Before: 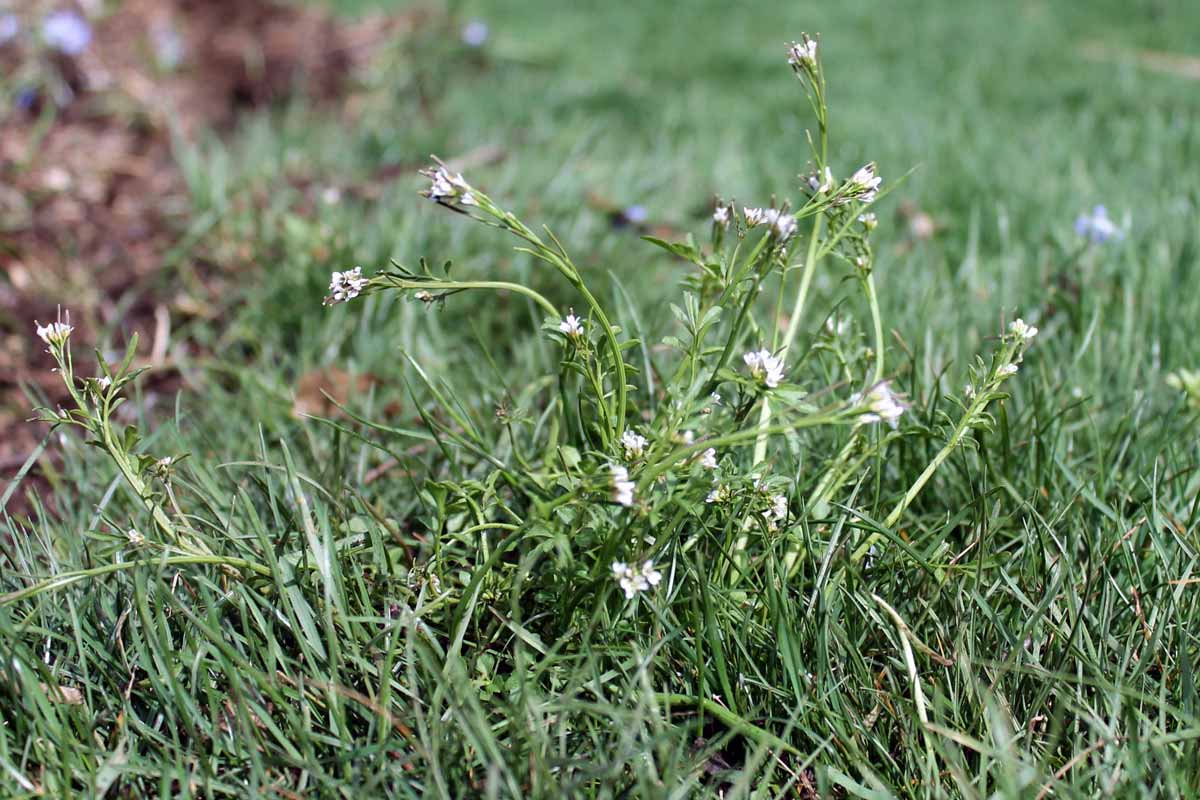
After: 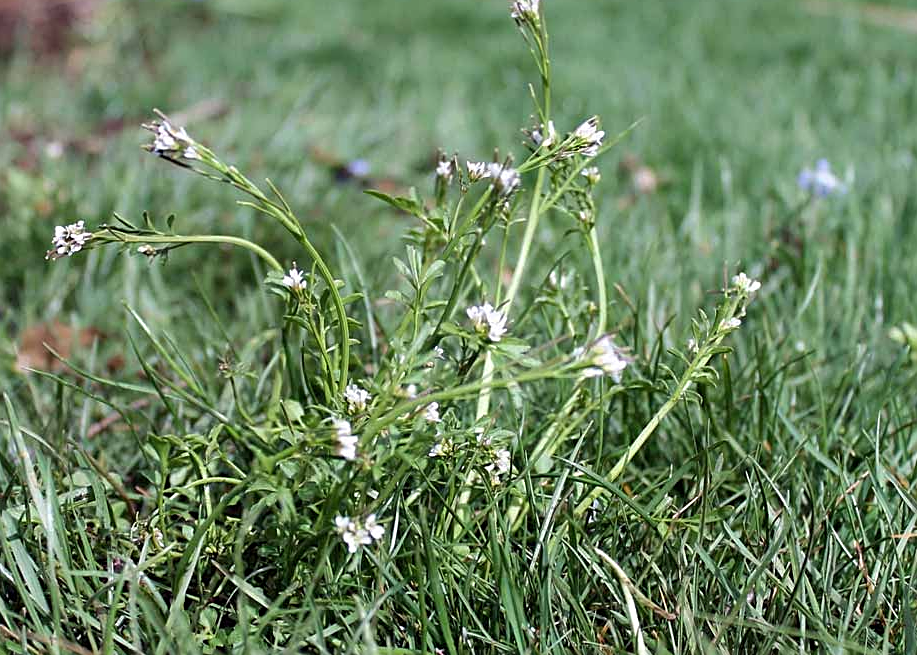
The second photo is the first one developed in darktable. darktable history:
sharpen: on, module defaults
crop: left 23.095%, top 5.827%, bottom 11.854%
shadows and highlights: shadows 60, soften with gaussian
